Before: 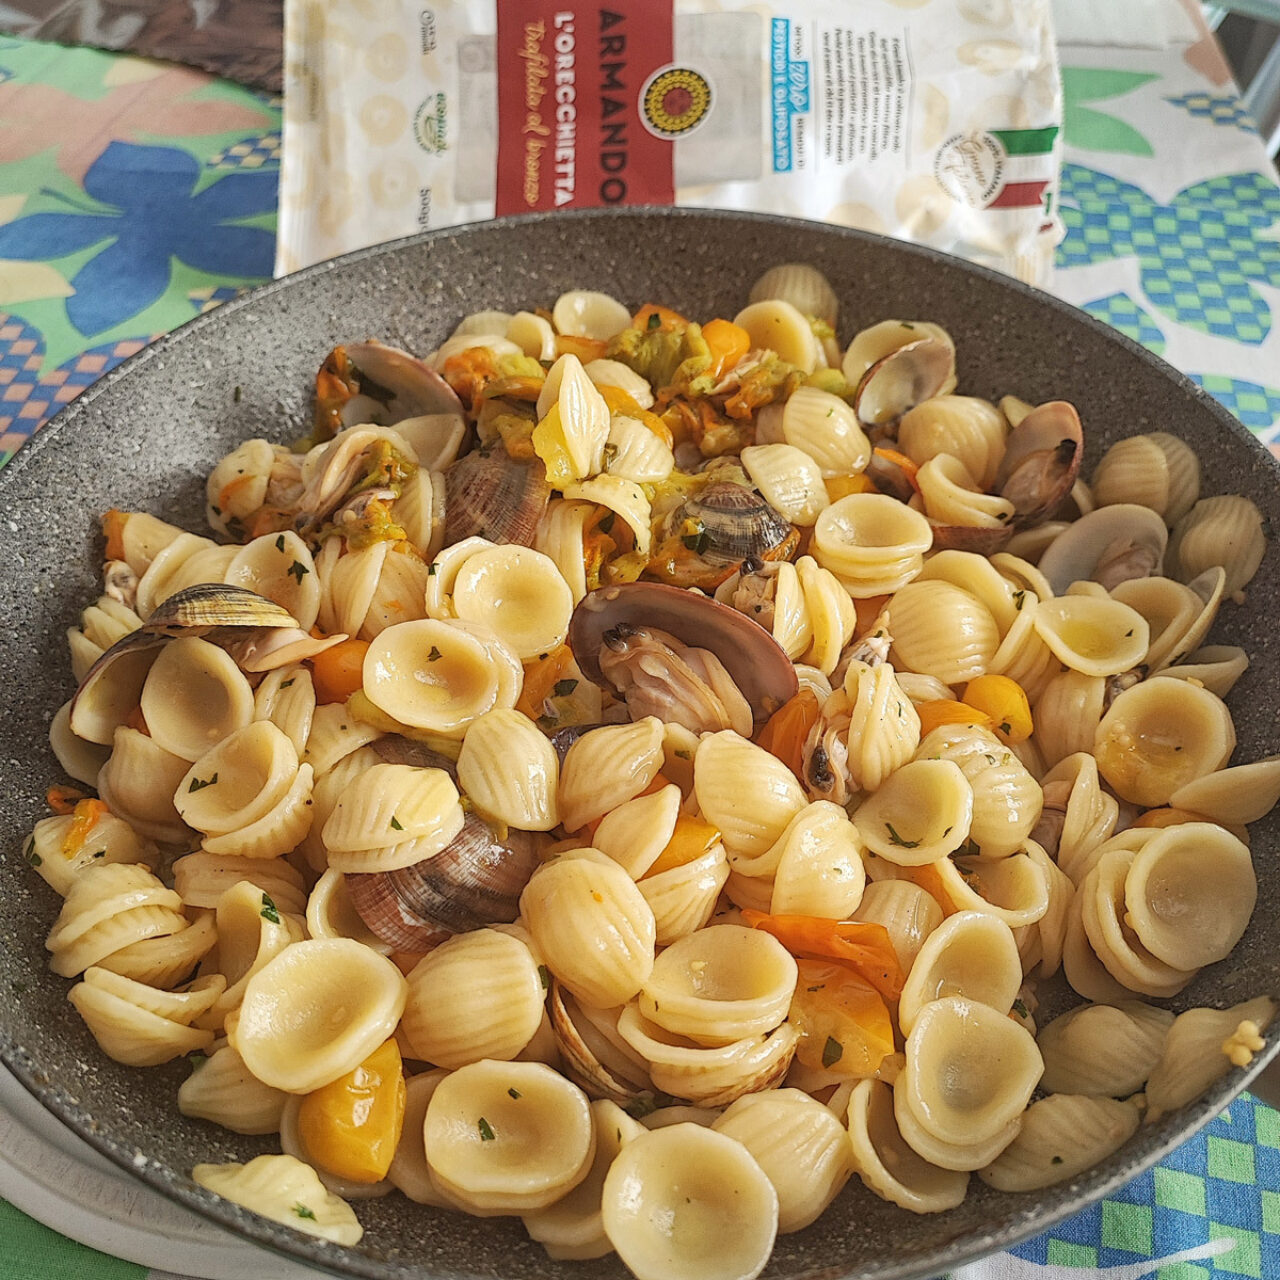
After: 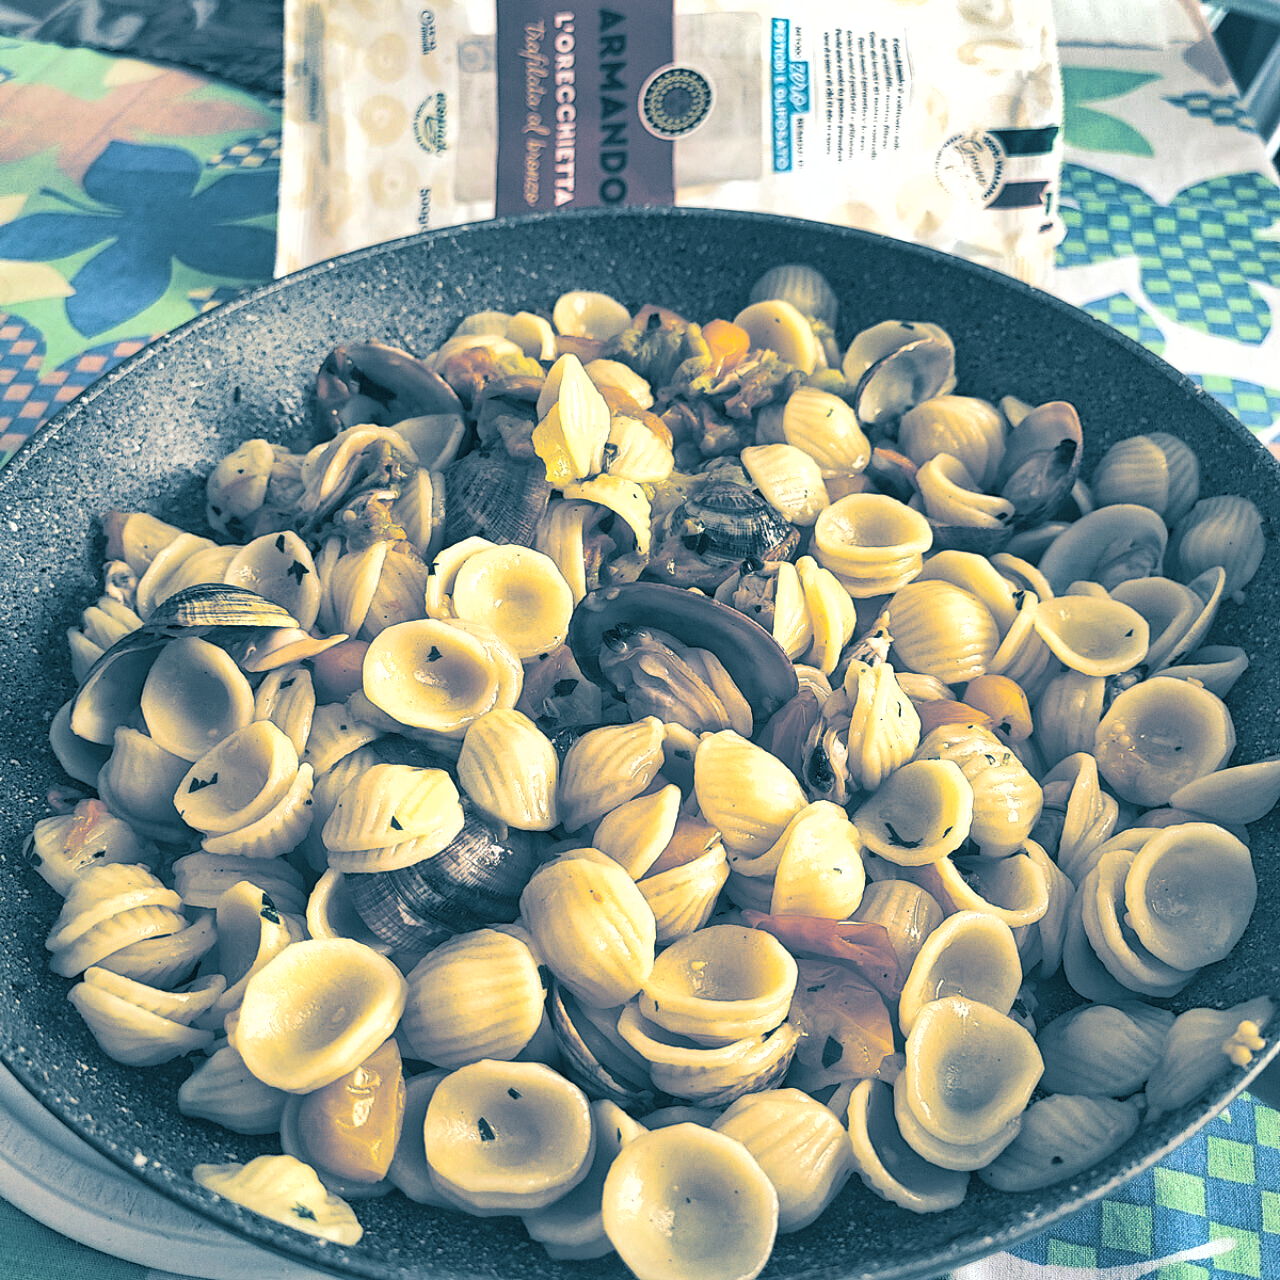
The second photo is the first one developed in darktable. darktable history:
shadows and highlights: low approximation 0.01, soften with gaussian
exposure: exposure 0.556 EV, compensate highlight preservation false
split-toning: shadows › hue 212.4°, balance -70
